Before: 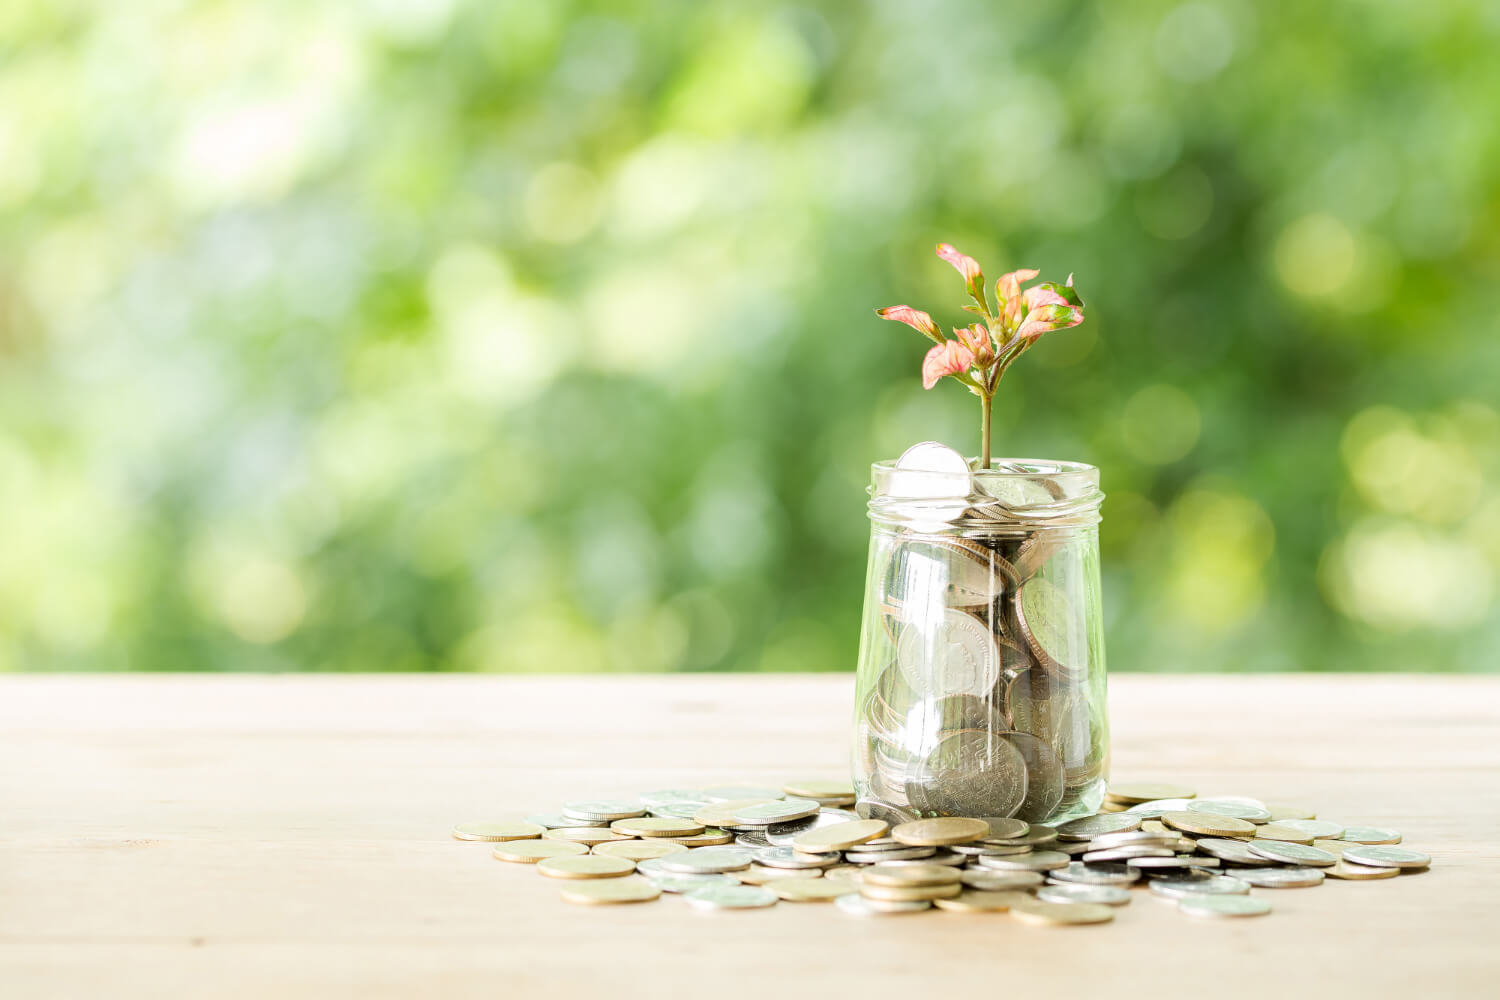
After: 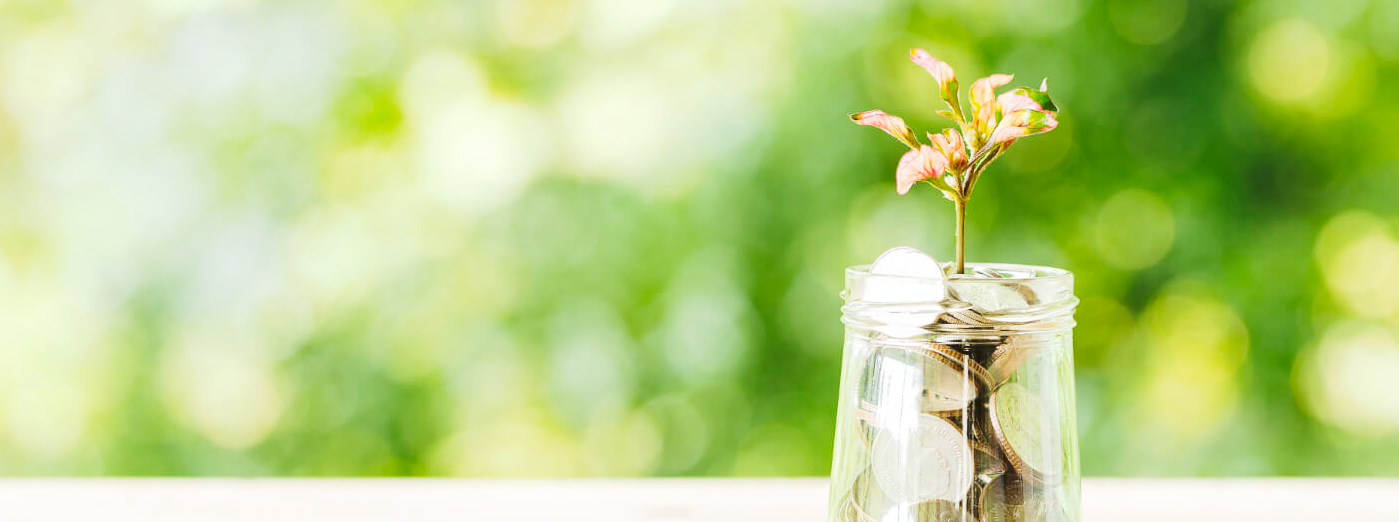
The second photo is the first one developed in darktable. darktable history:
tone curve: curves: ch0 [(0, 0) (0.003, 0.077) (0.011, 0.079) (0.025, 0.085) (0.044, 0.095) (0.069, 0.109) (0.1, 0.124) (0.136, 0.142) (0.177, 0.169) (0.224, 0.207) (0.277, 0.267) (0.335, 0.347) (0.399, 0.442) (0.468, 0.54) (0.543, 0.635) (0.623, 0.726) (0.709, 0.813) (0.801, 0.882) (0.898, 0.934) (1, 1)], preserve colors none
haze removal: compatibility mode true, adaptive false
crop: left 1.792%, top 19.589%, right 4.907%, bottom 28.172%
